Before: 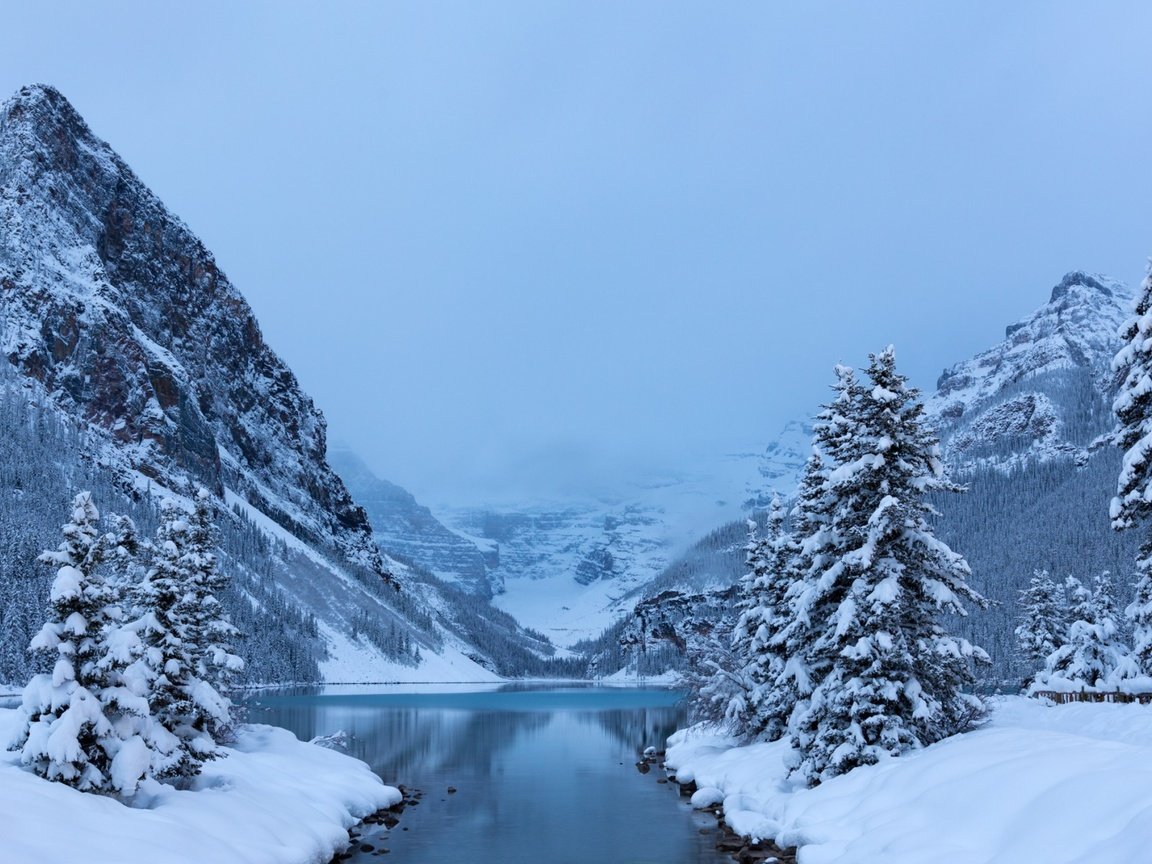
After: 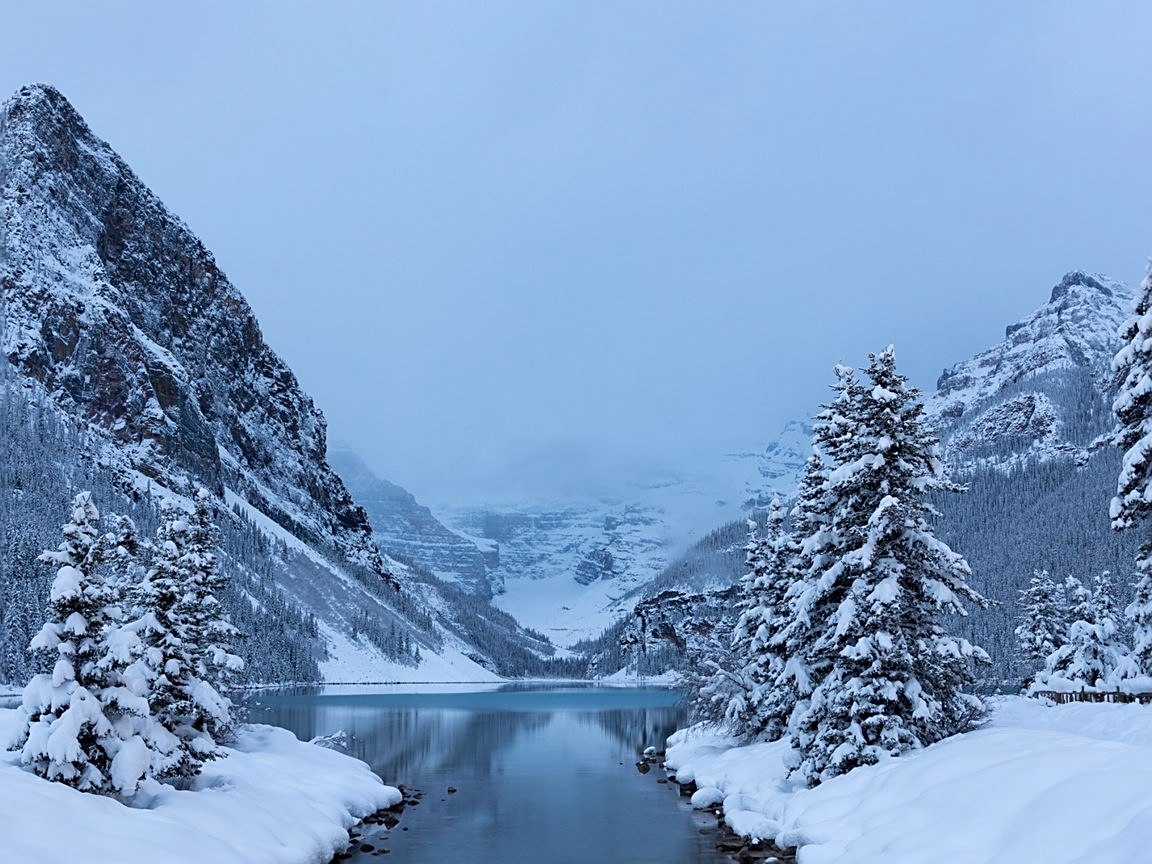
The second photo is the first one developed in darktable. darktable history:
contrast brightness saturation: saturation -0.092
sharpen: on, module defaults
